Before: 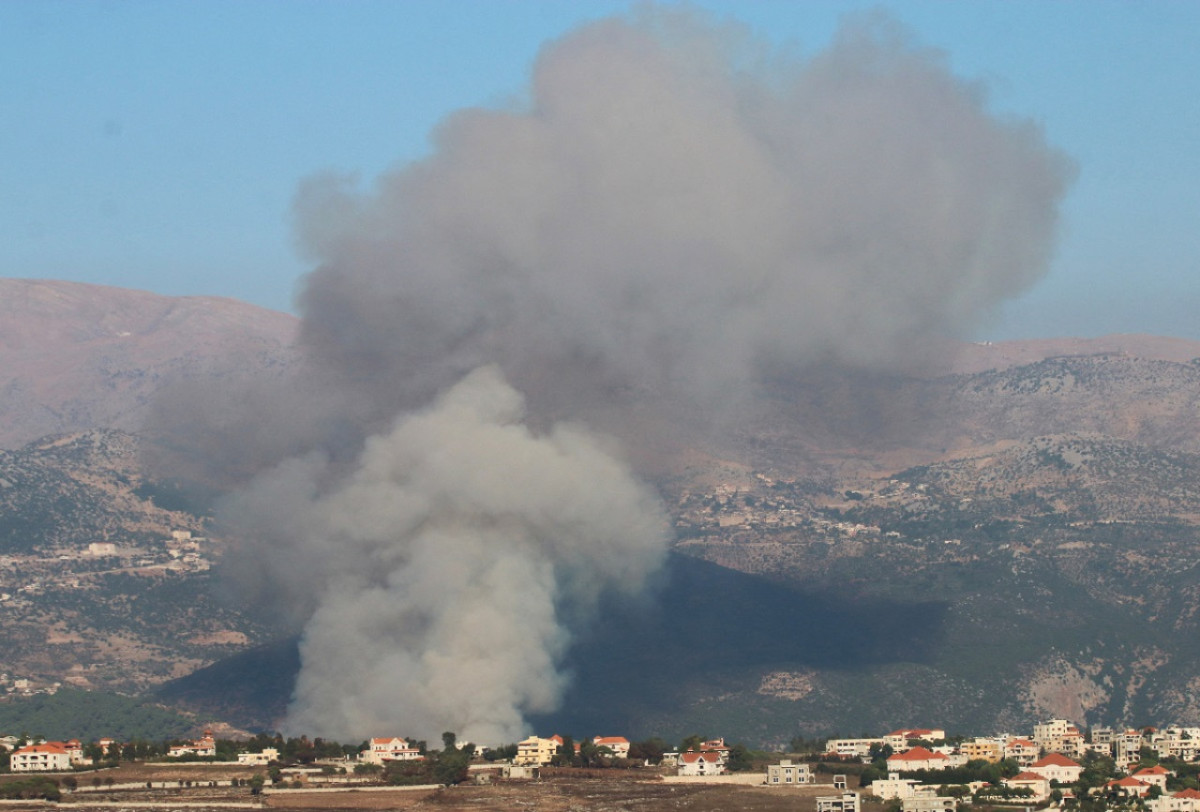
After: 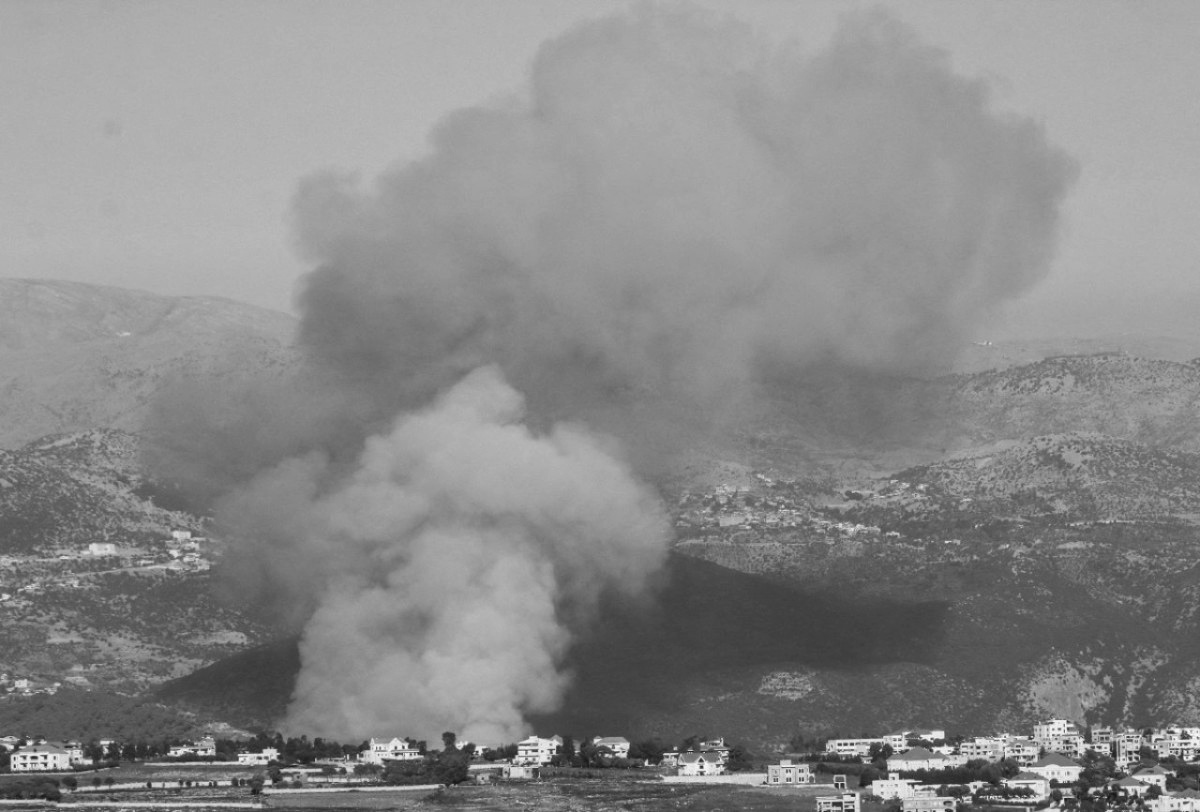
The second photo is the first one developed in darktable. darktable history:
monochrome: on, module defaults
local contrast: highlights 55%, shadows 52%, detail 130%, midtone range 0.452
